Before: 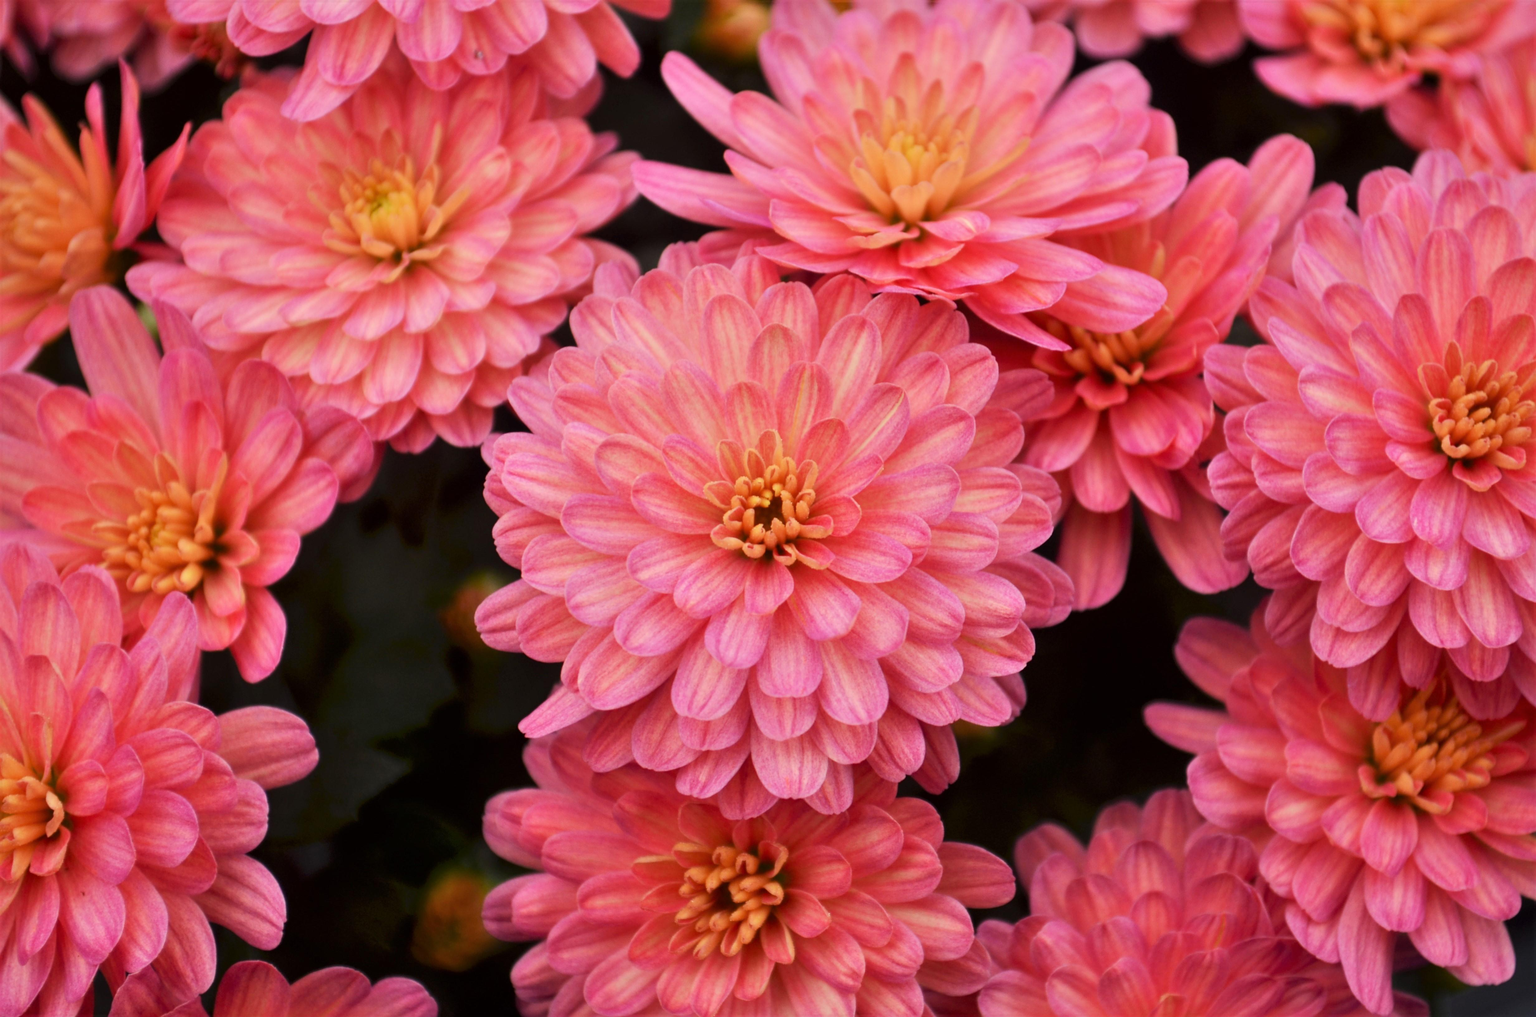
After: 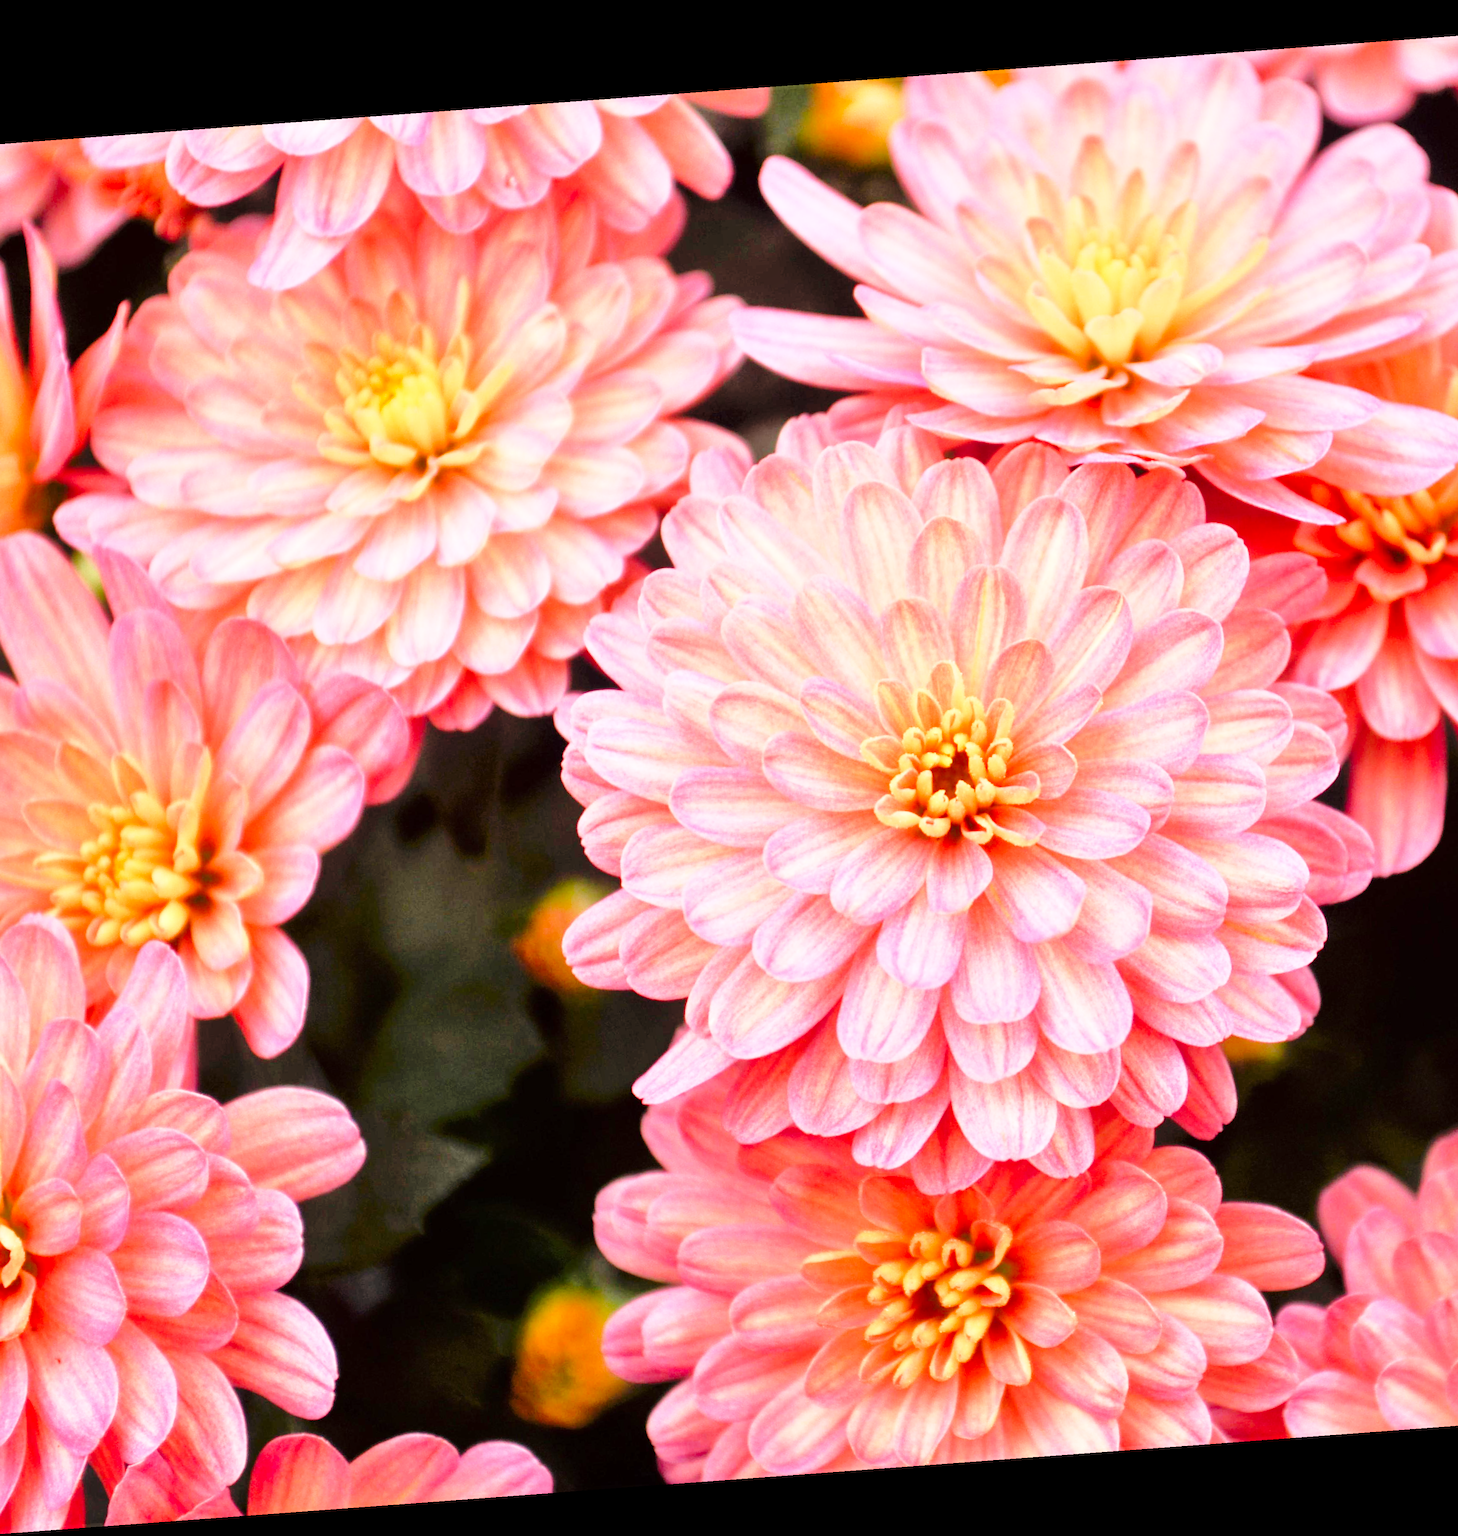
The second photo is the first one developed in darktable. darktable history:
tone equalizer: -7 EV 0.15 EV, -6 EV 0.6 EV, -5 EV 1.15 EV, -4 EV 1.33 EV, -3 EV 1.15 EV, -2 EV 0.6 EV, -1 EV 0.15 EV, mask exposure compensation -0.5 EV
rotate and perspective: rotation -4.25°, automatic cropping off
crop and rotate: left 6.617%, right 26.717%
rgb curve: curves: ch2 [(0, 0) (0.567, 0.512) (1, 1)], mode RGB, independent channels
exposure: exposure 0.77 EV, compensate highlight preservation false
base curve: curves: ch0 [(0, 0) (0.028, 0.03) (0.121, 0.232) (0.46, 0.748) (0.859, 0.968) (1, 1)], preserve colors none
